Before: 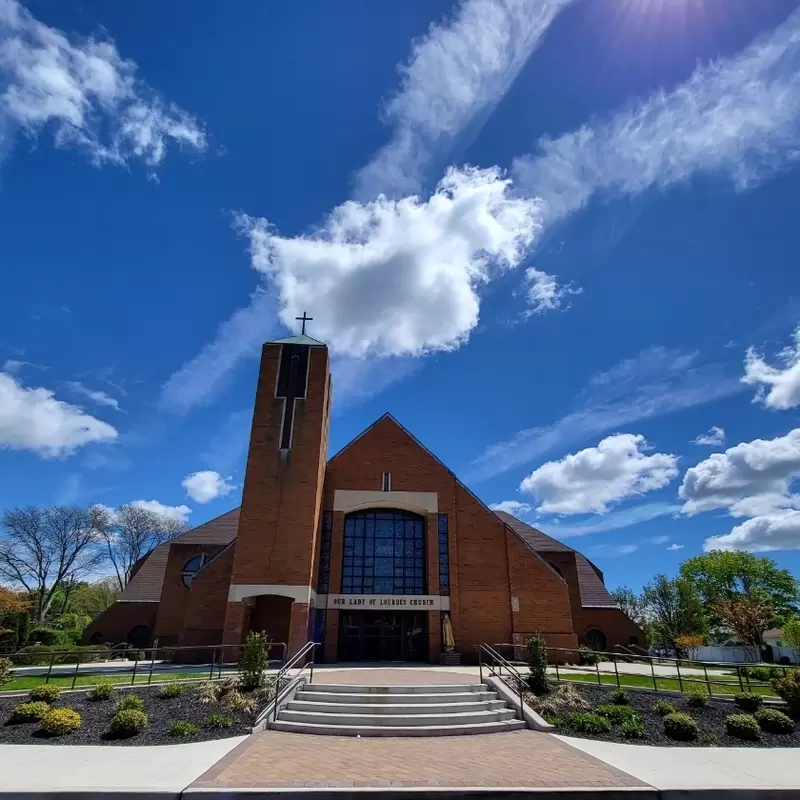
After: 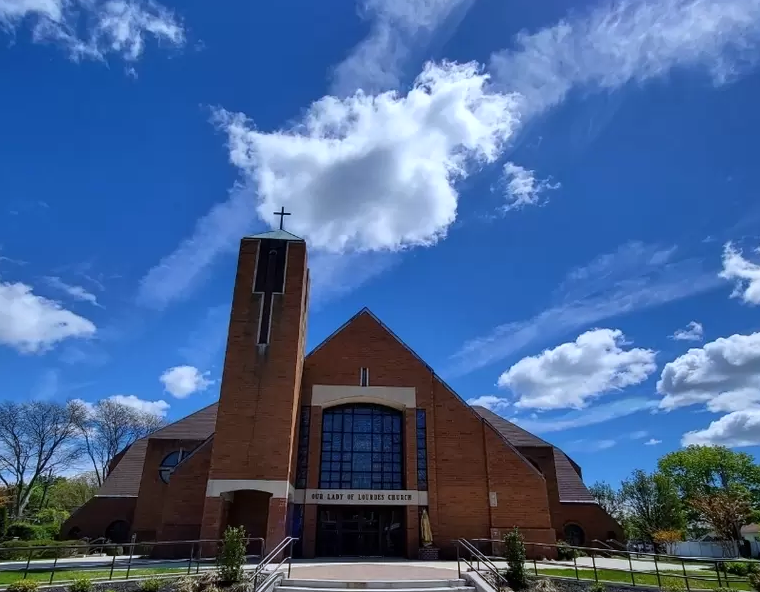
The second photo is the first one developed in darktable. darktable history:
white balance: red 0.974, blue 1.044
crop and rotate: left 2.991%, top 13.302%, right 1.981%, bottom 12.636%
